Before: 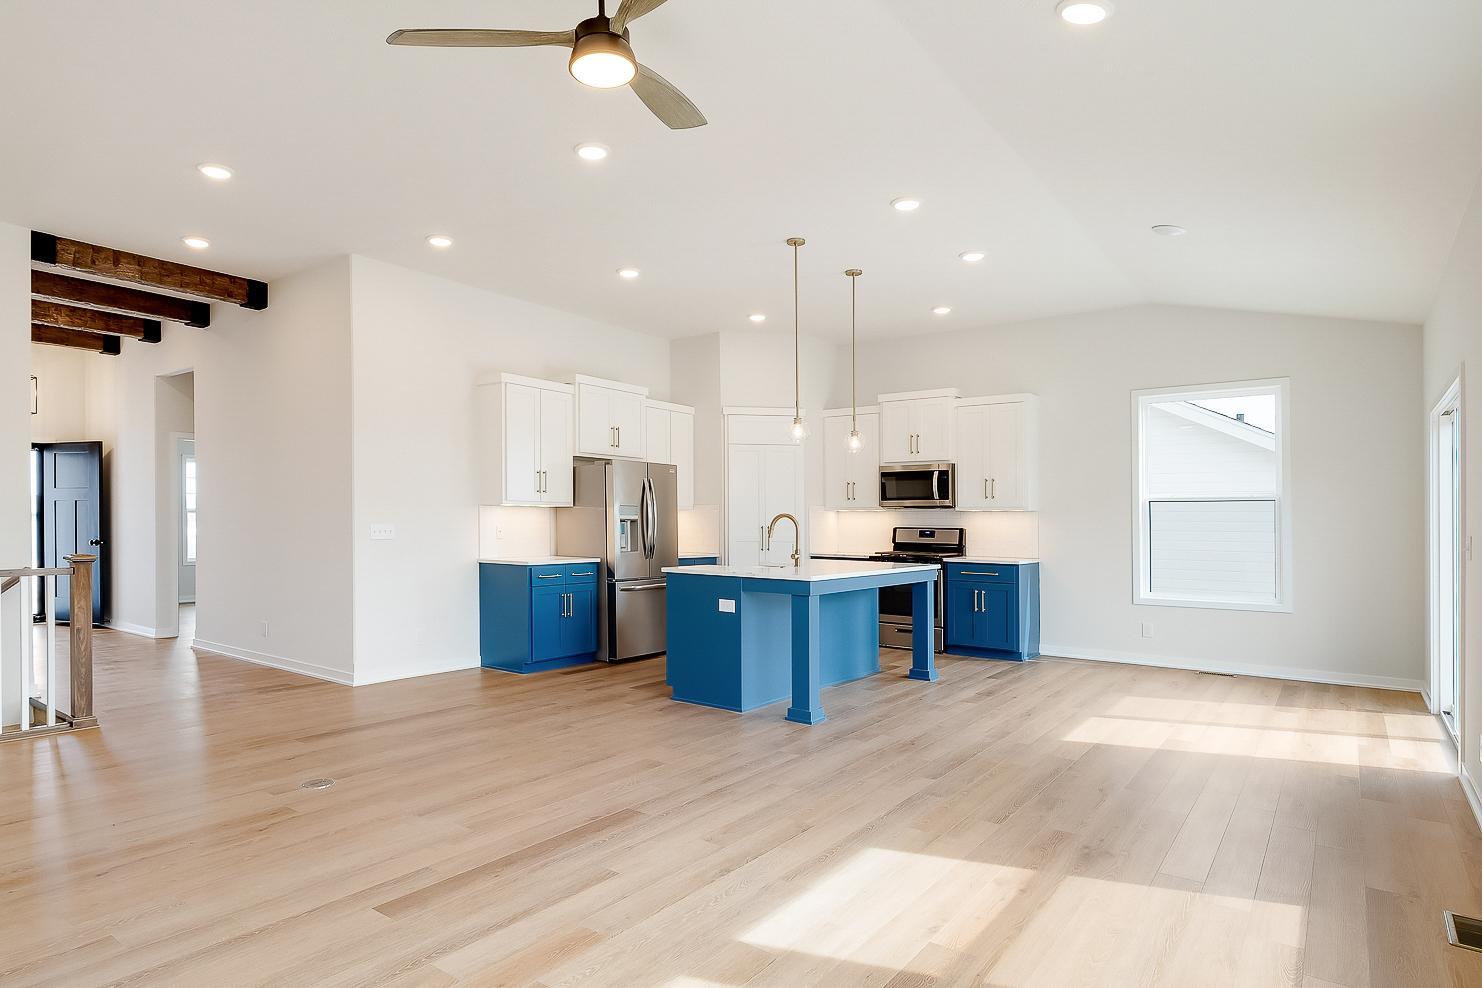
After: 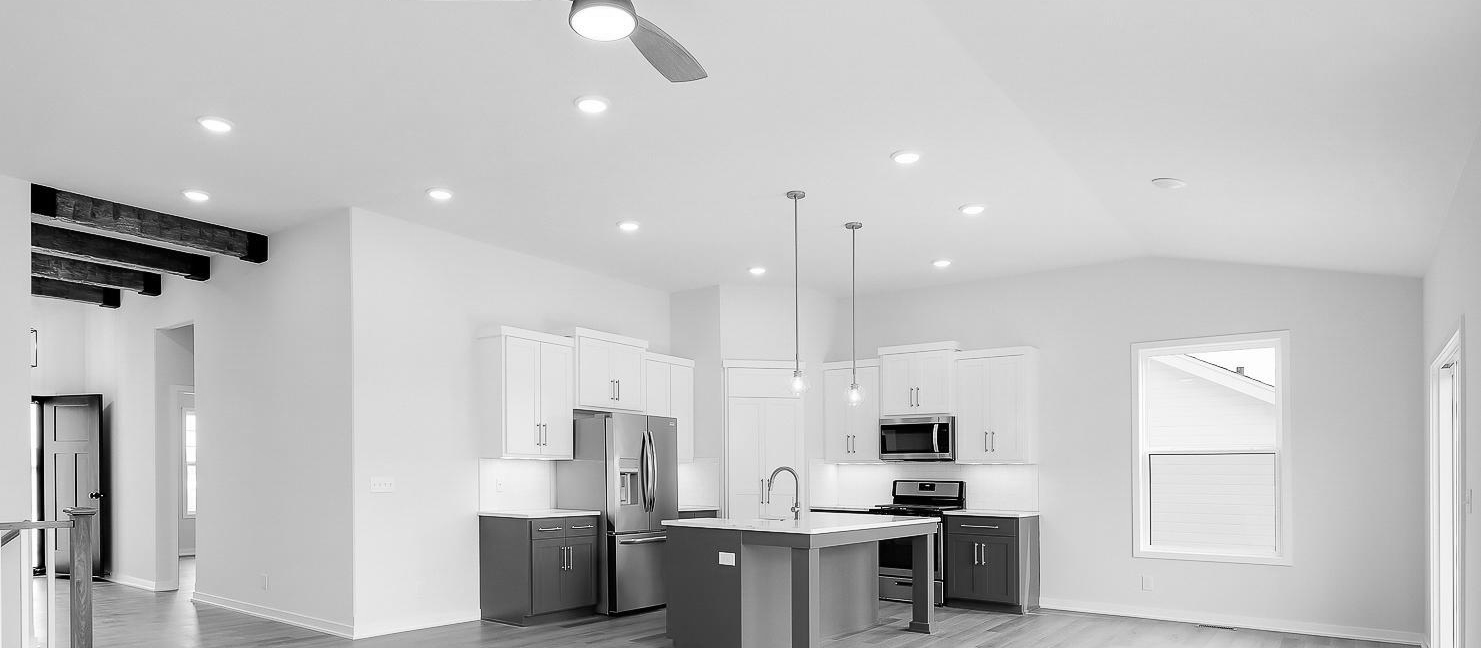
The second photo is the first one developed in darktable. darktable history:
crop and rotate: top 4.848%, bottom 29.503%
monochrome: on, module defaults
